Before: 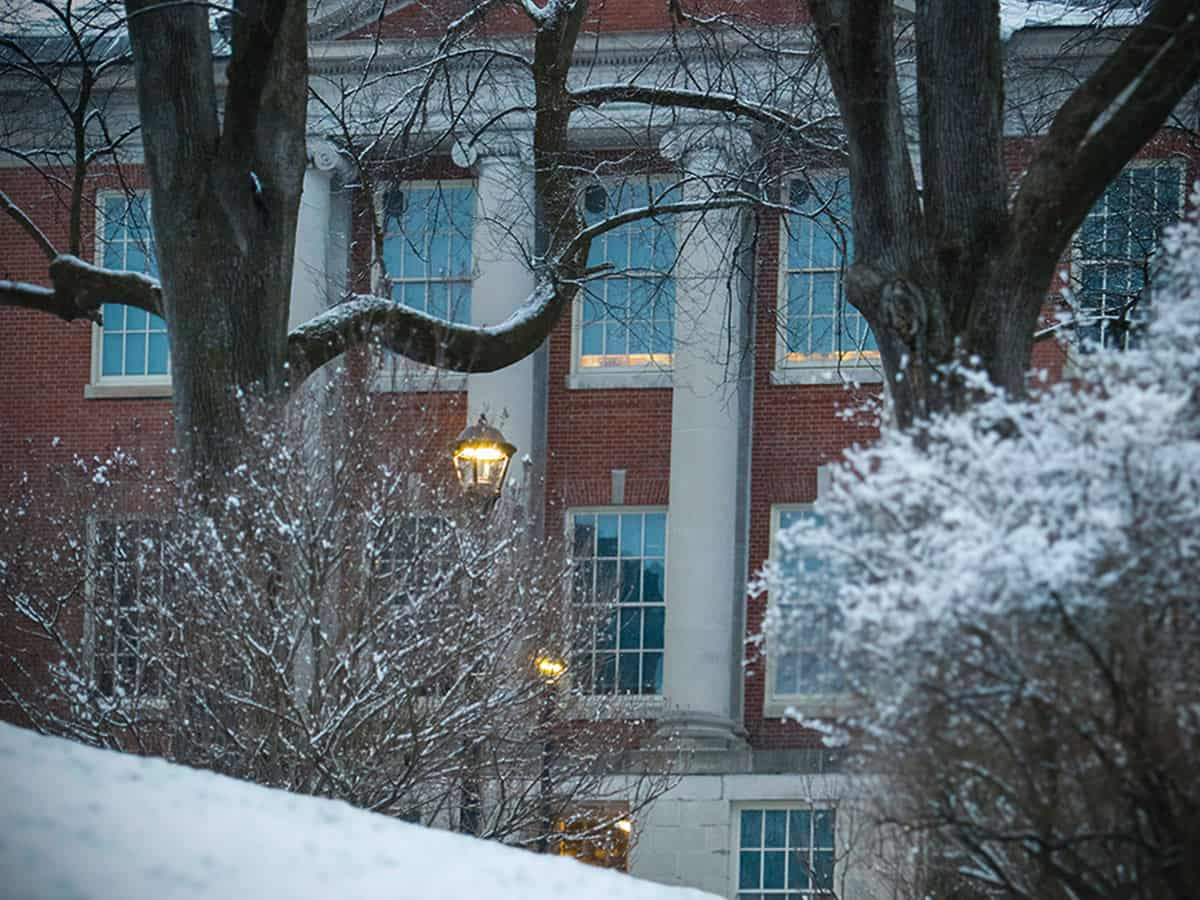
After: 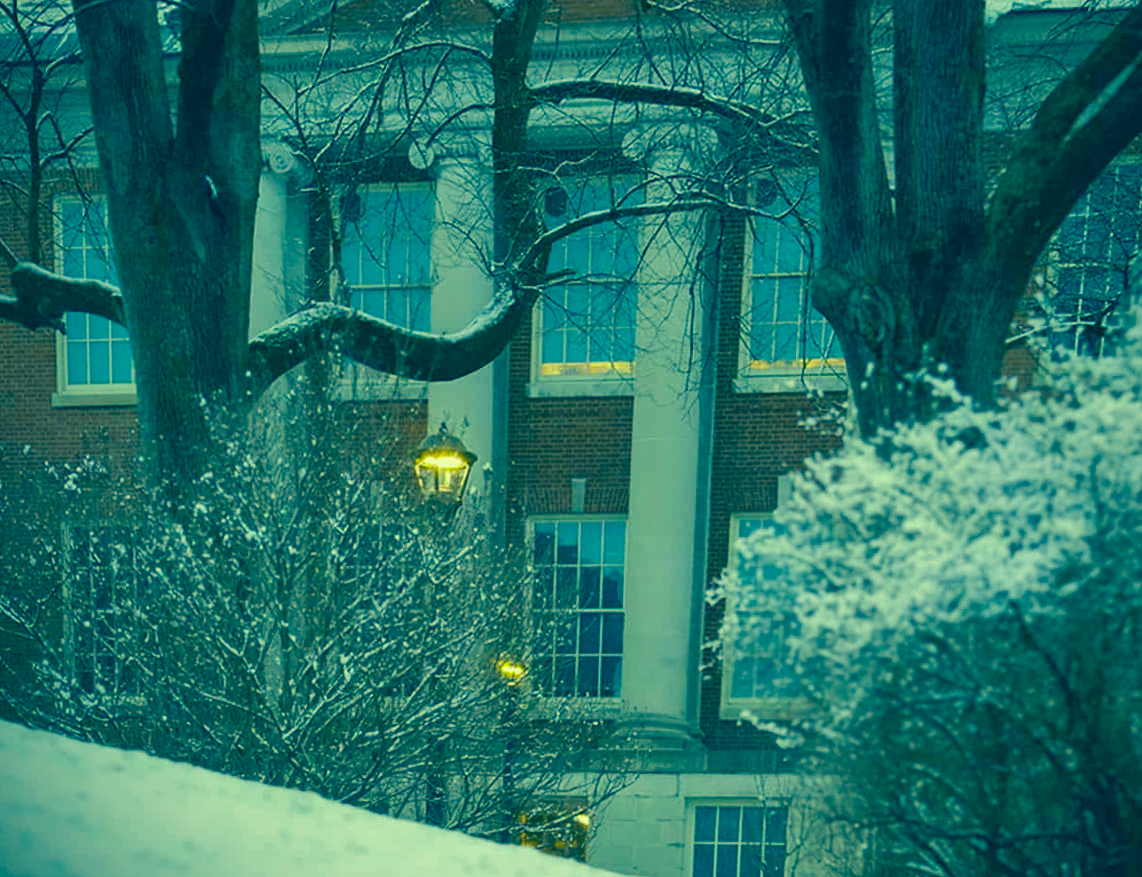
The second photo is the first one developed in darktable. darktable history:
shadows and highlights: on, module defaults
rotate and perspective: rotation 0.074°, lens shift (vertical) 0.096, lens shift (horizontal) -0.041, crop left 0.043, crop right 0.952, crop top 0.024, crop bottom 0.979
color correction: highlights a* -15.58, highlights b* 40, shadows a* -40, shadows b* -26.18
